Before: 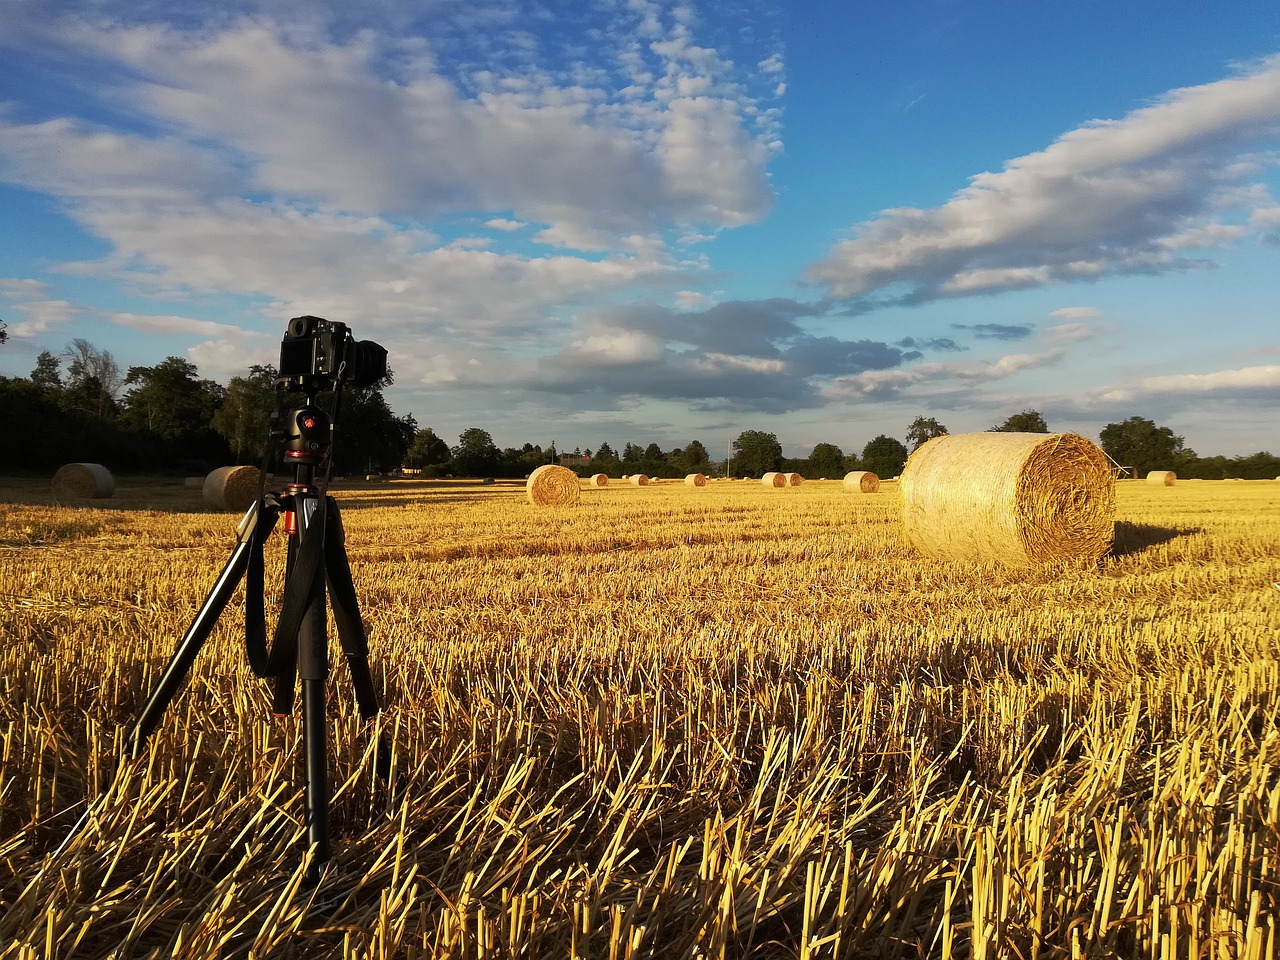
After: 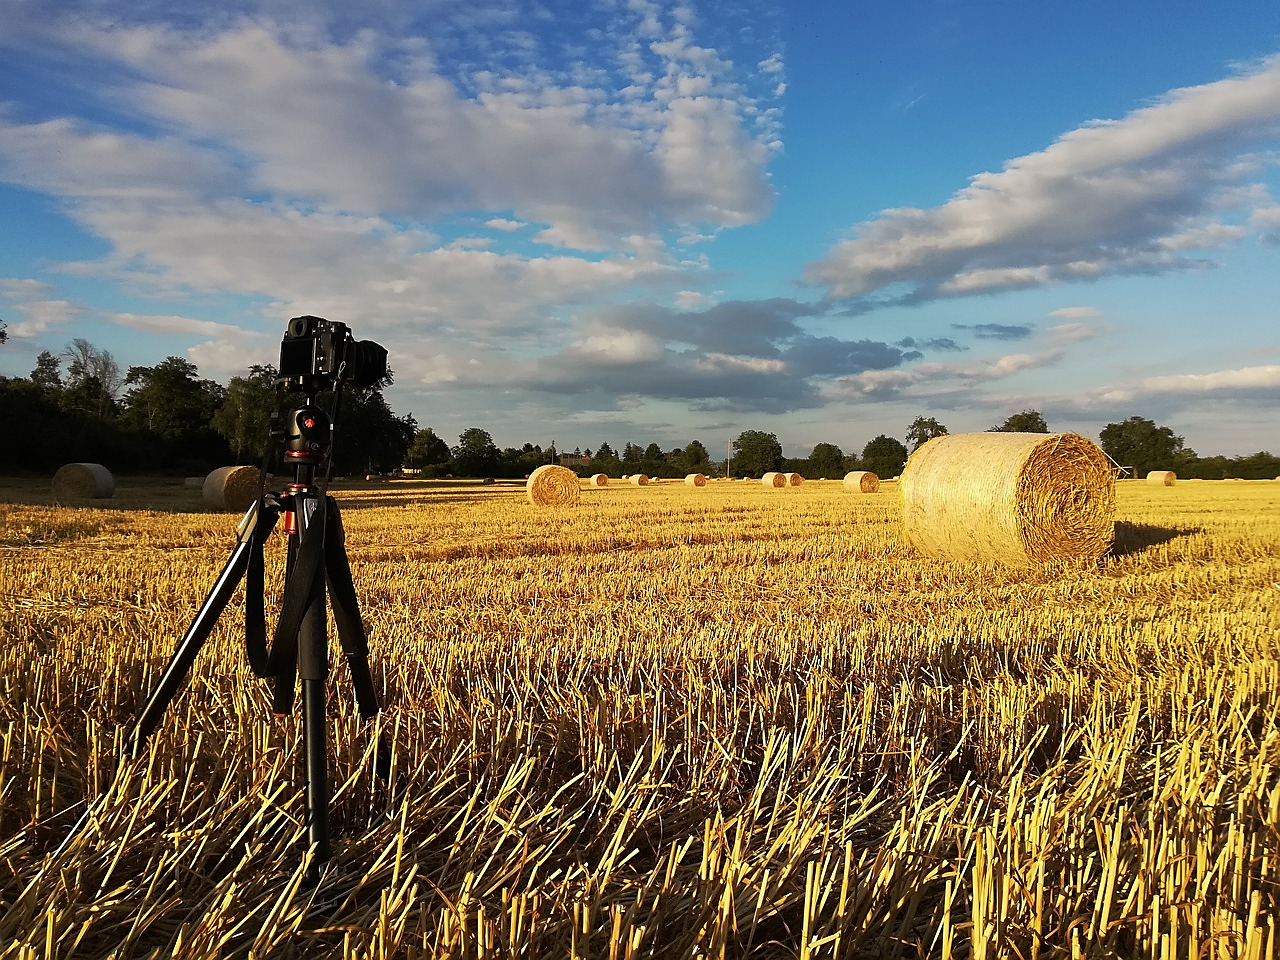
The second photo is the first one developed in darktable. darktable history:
sharpen: radius 1.861, amount 0.394, threshold 1.256
